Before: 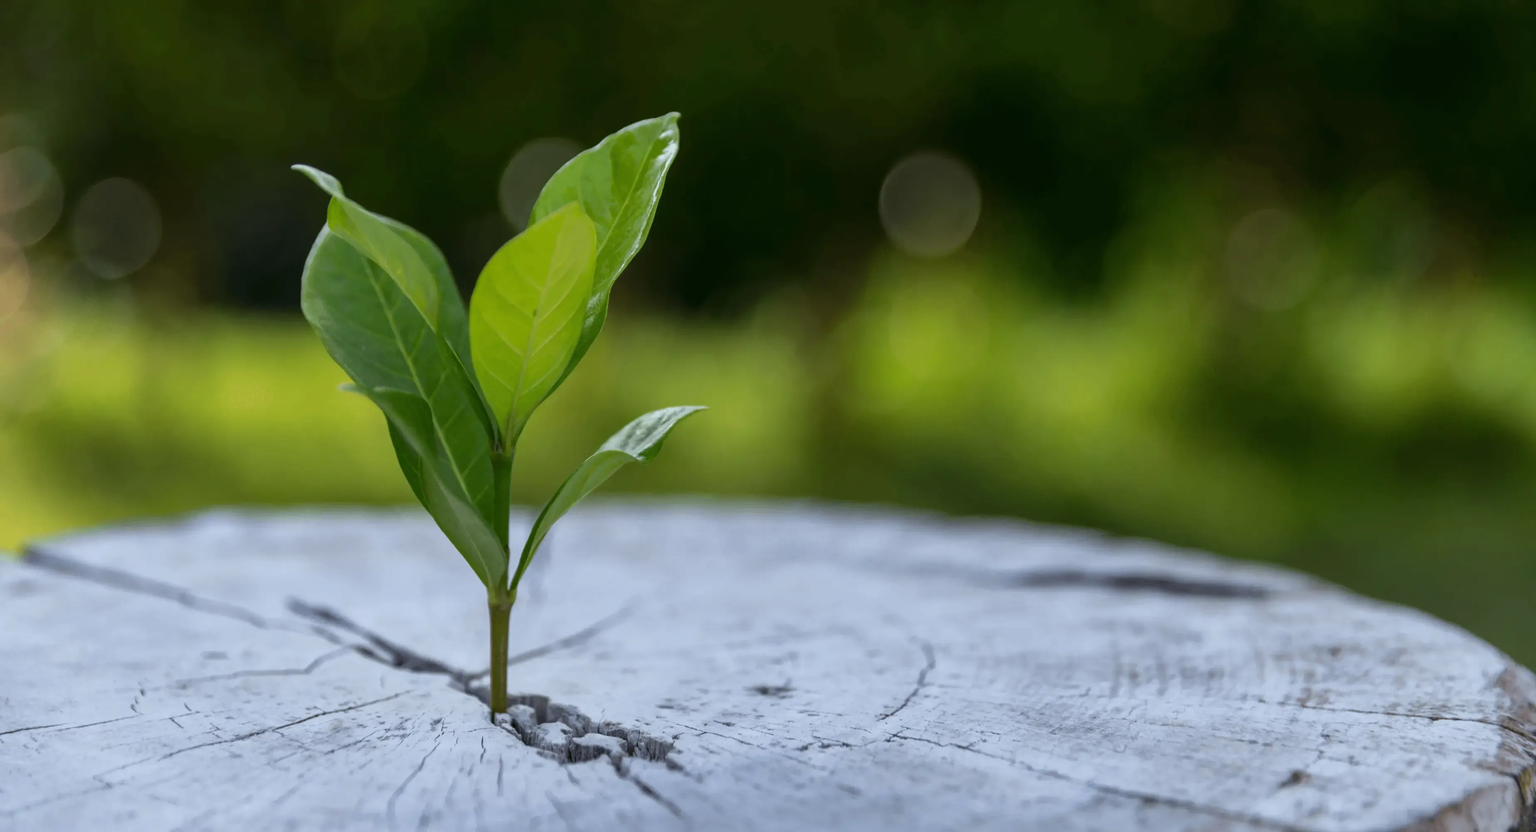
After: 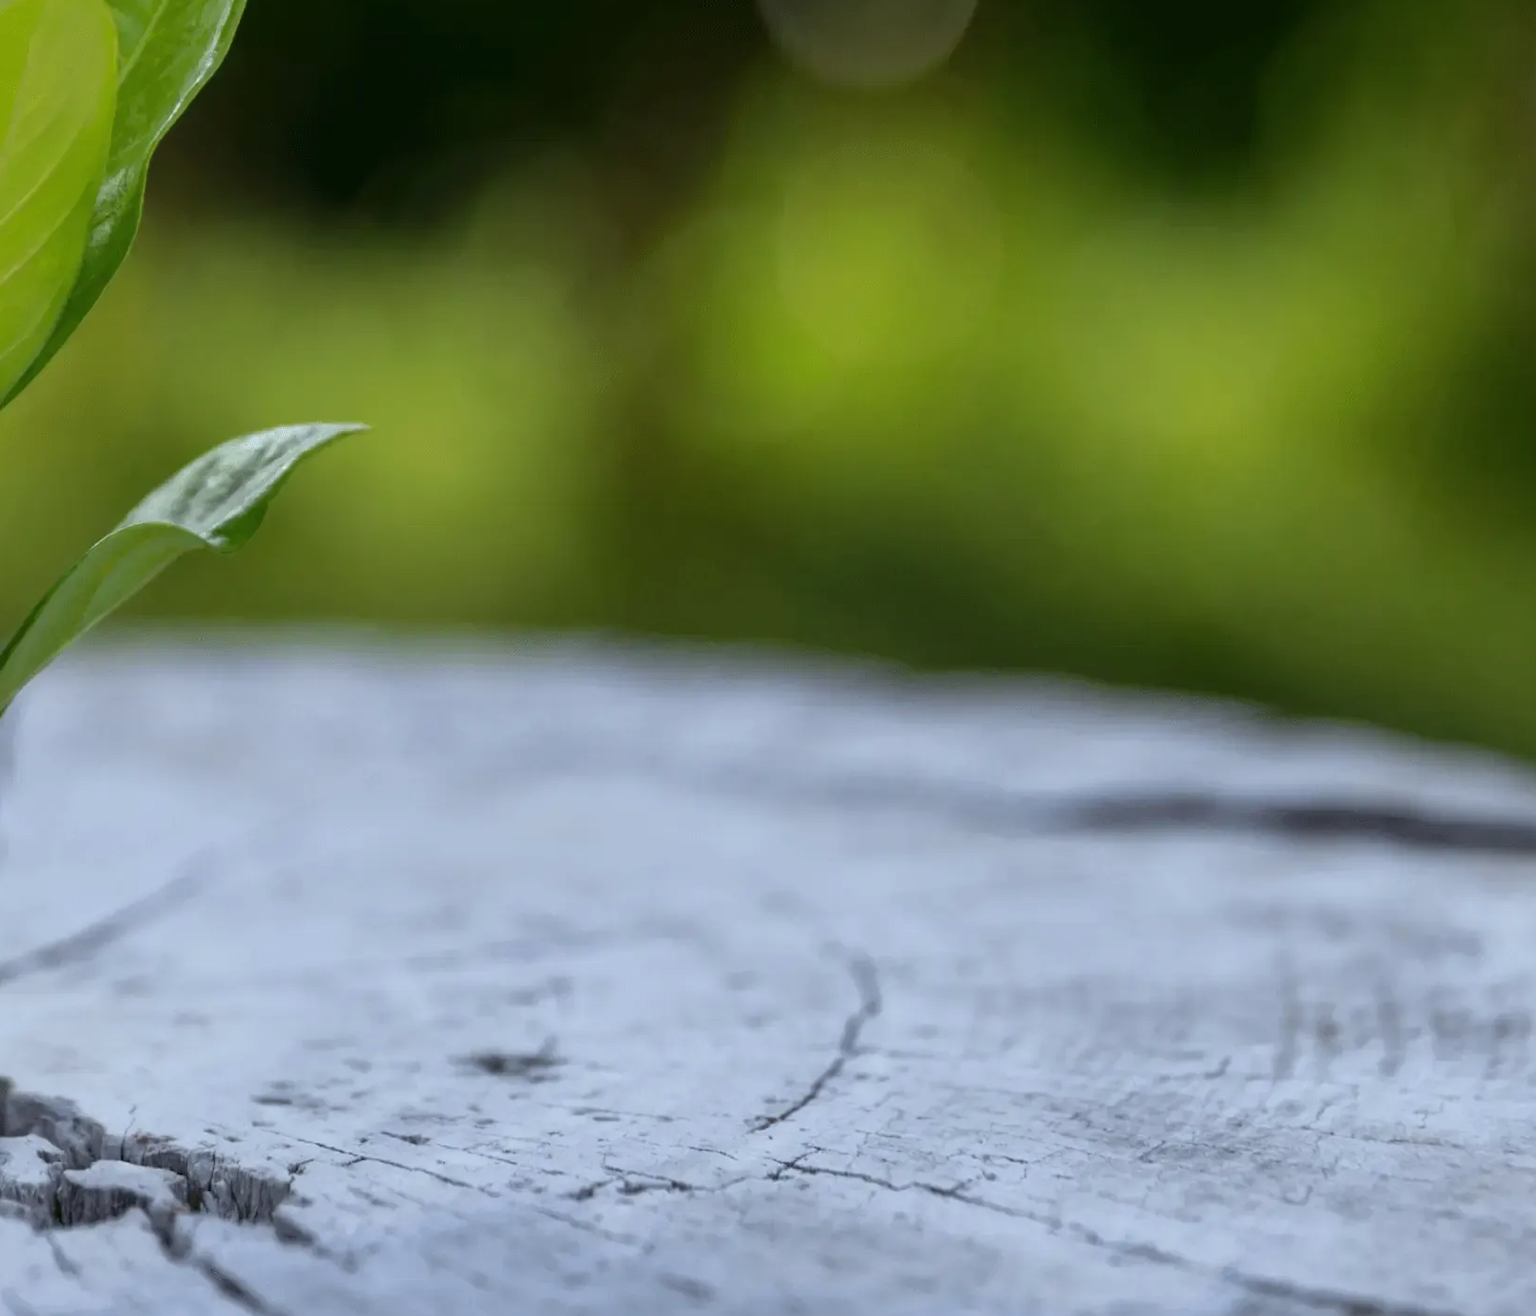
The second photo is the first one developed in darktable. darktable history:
base curve: curves: ch0 [(0, 0) (0.472, 0.455) (1, 1)], preserve colors none
crop: left 35.432%, top 26.233%, right 20.145%, bottom 3.432%
